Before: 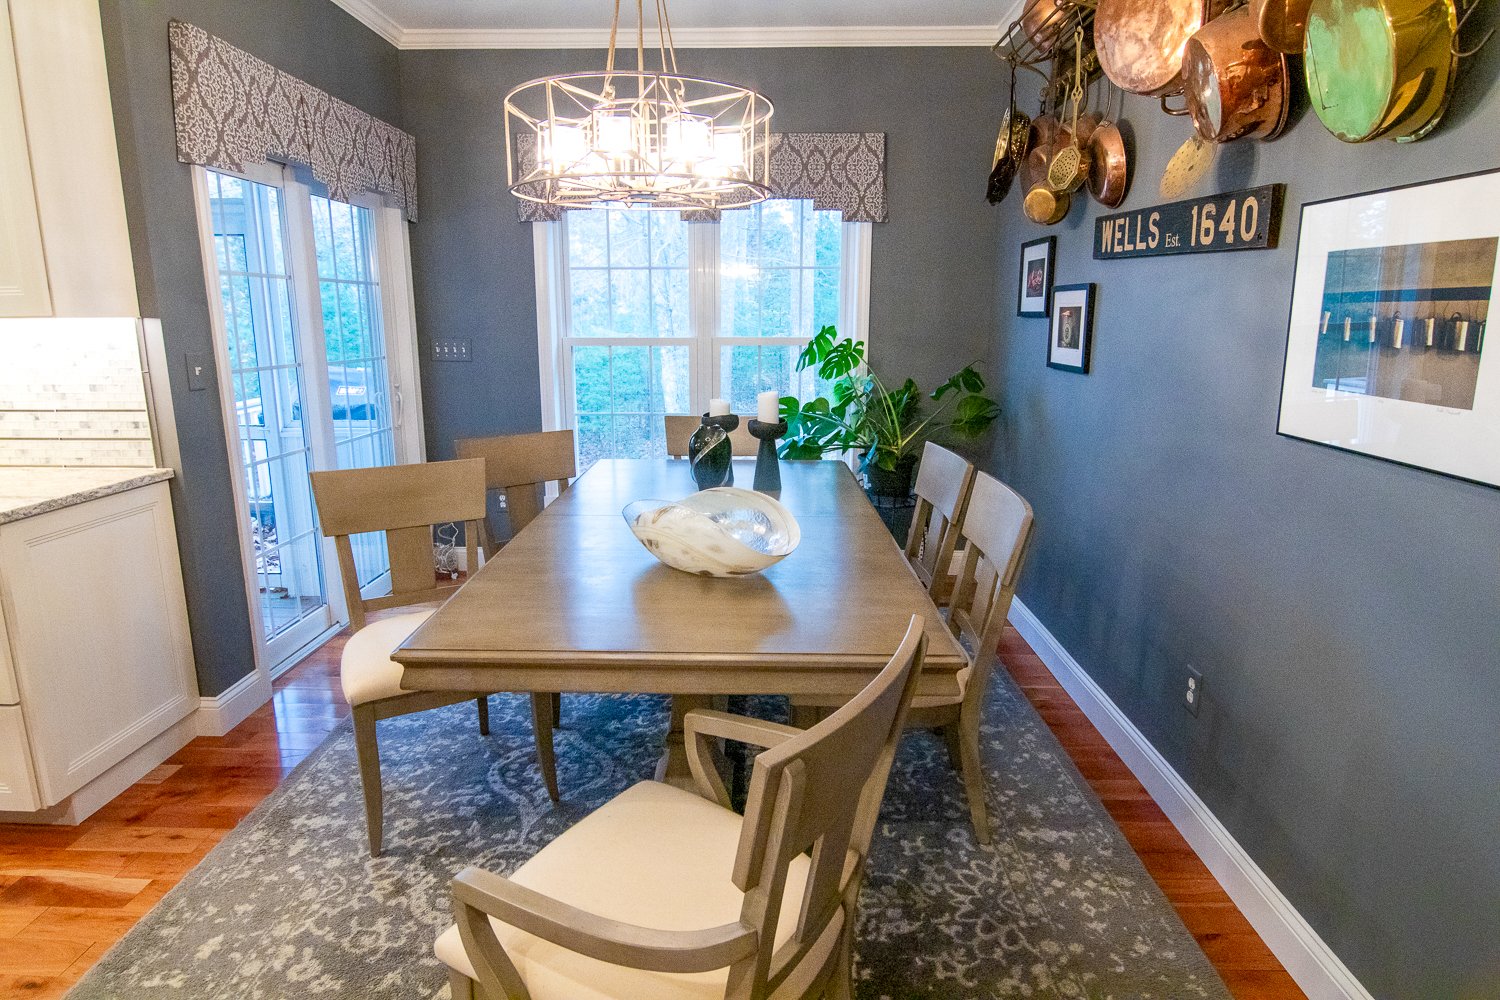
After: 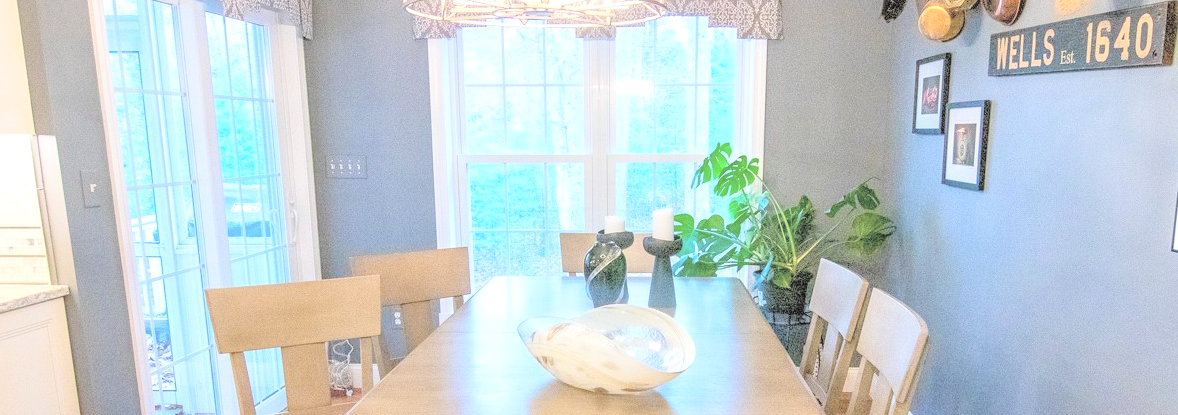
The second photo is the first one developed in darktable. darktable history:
contrast brightness saturation: brightness 1
crop: left 7.036%, top 18.398%, right 14.379%, bottom 40.043%
local contrast: detail 130%
